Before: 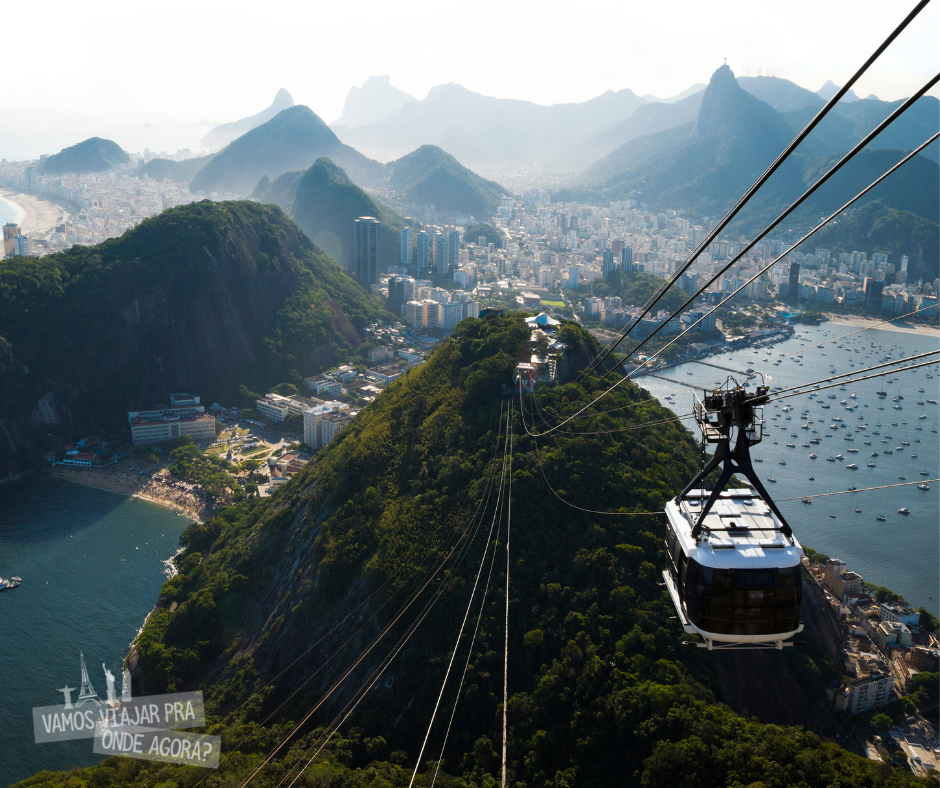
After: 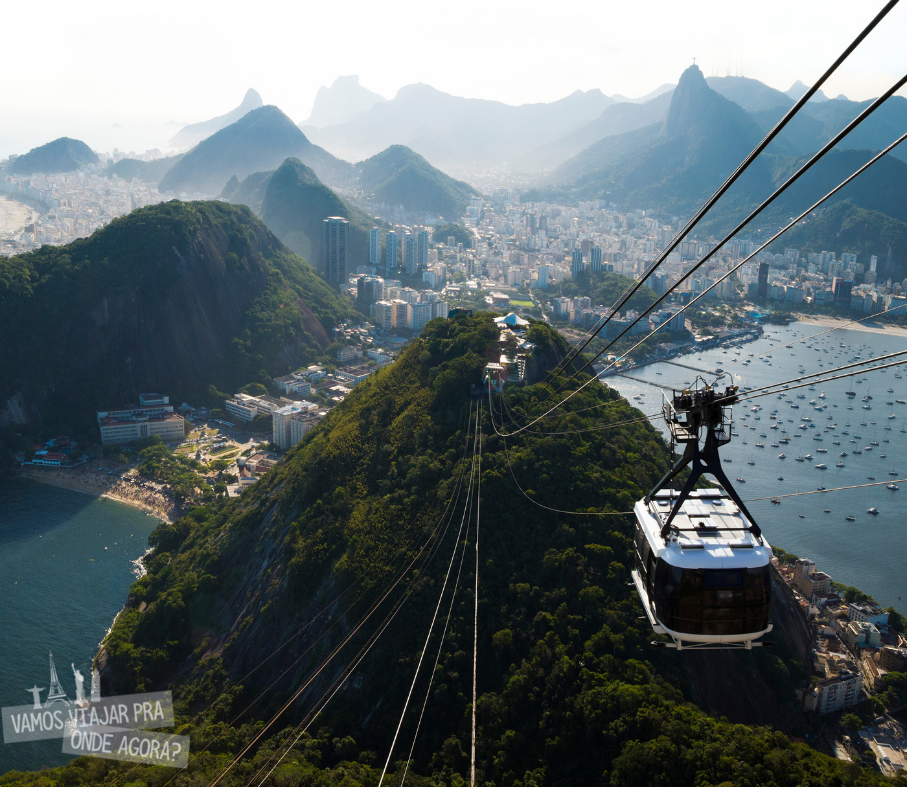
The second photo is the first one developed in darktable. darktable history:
crop and rotate: left 3.472%
